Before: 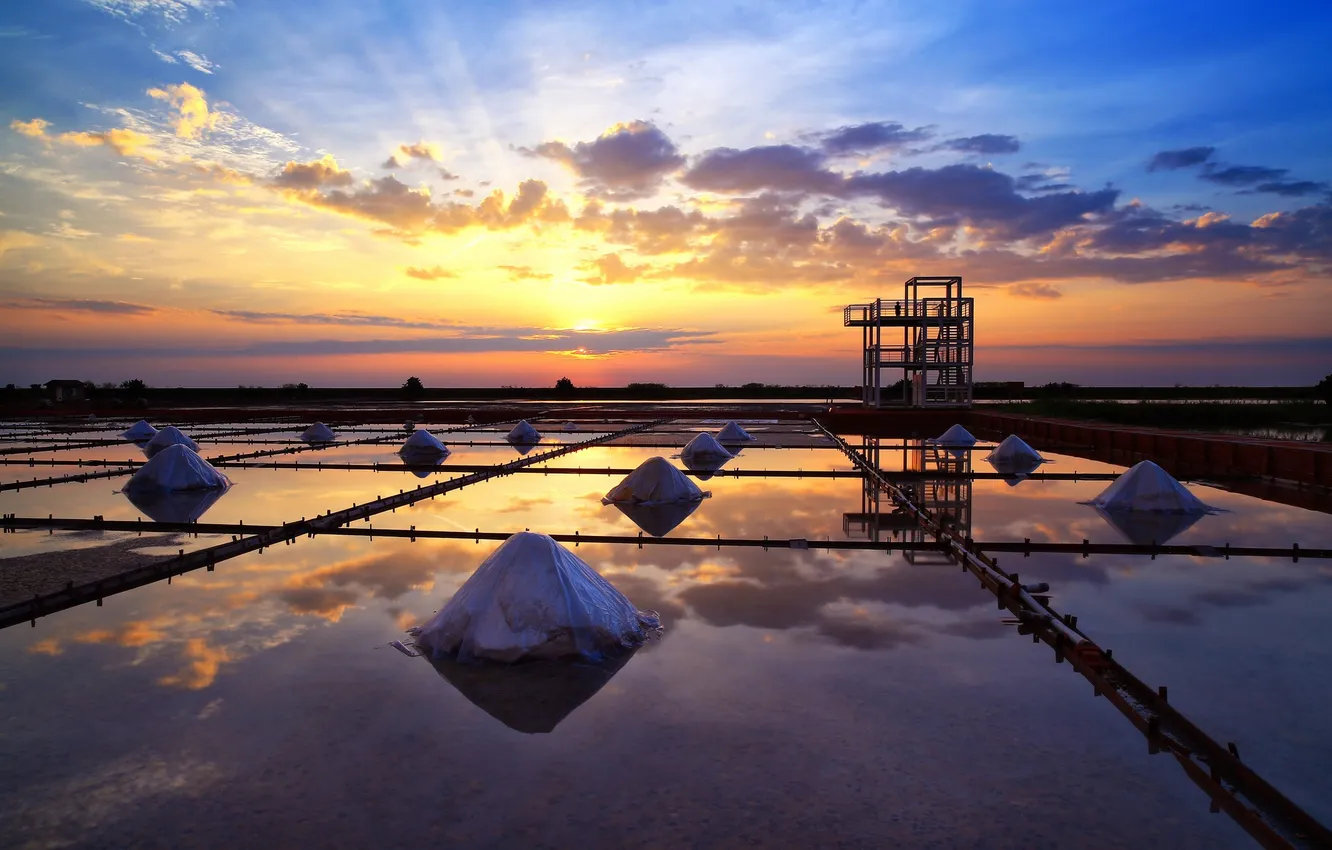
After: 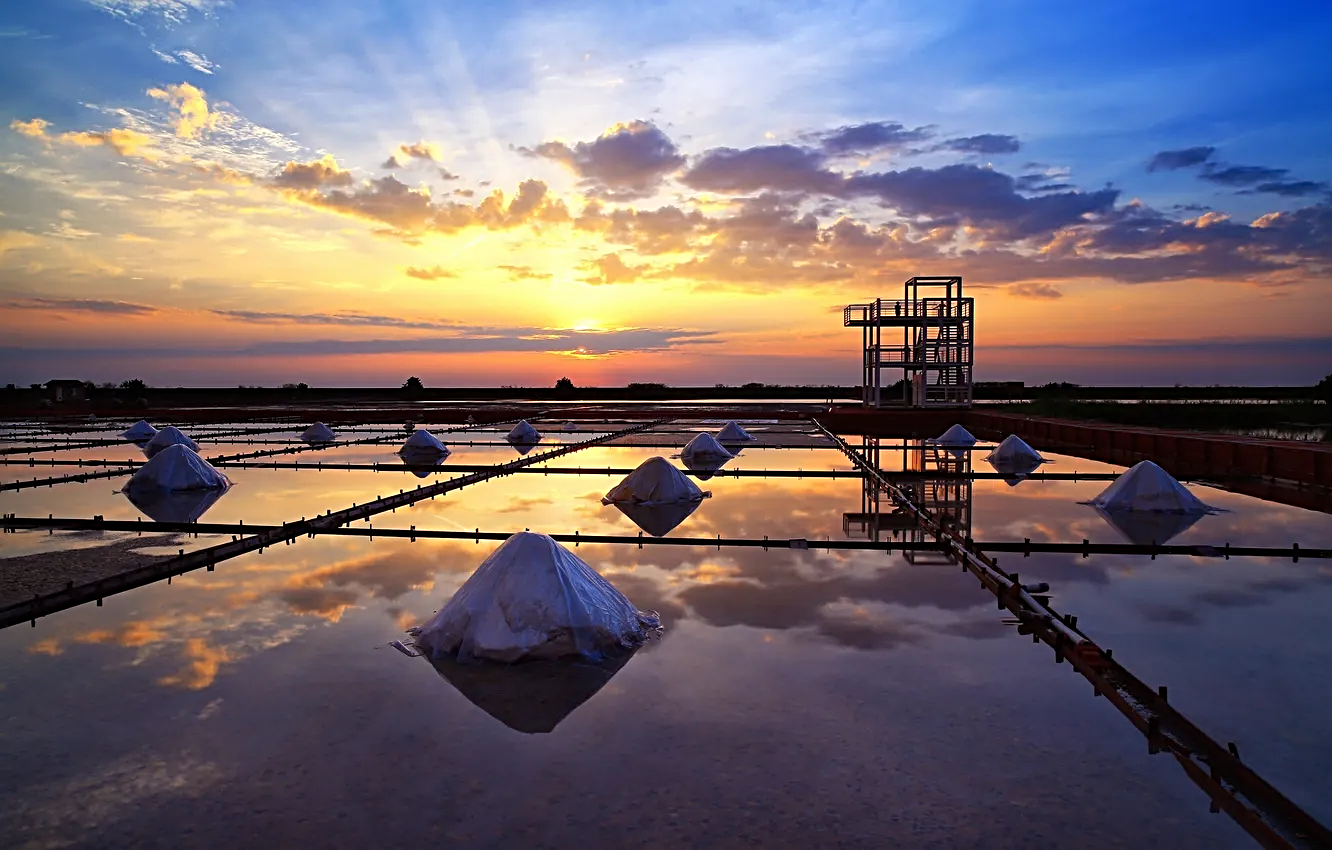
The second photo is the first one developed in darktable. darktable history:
sharpen: radius 3.119
base curve: curves: ch0 [(0, 0) (0.297, 0.298) (1, 1)], preserve colors none
